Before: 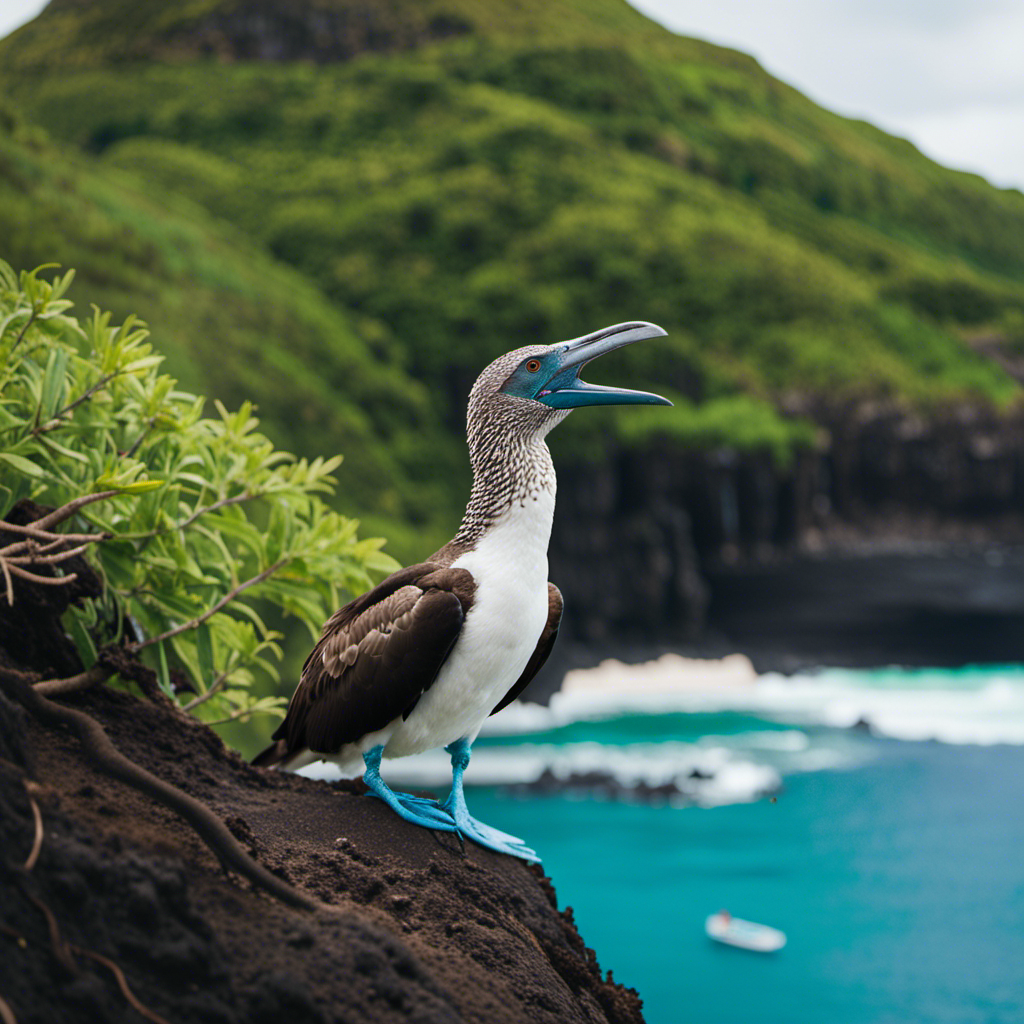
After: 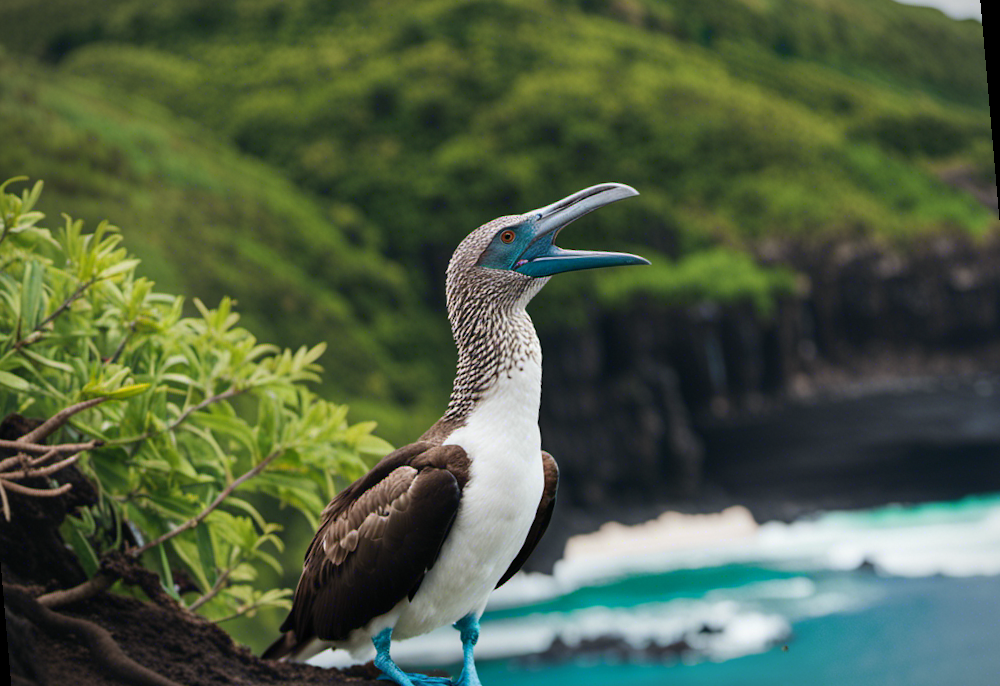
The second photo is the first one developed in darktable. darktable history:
vignetting: fall-off start 100%, fall-off radius 64.94%, automatic ratio true, unbound false
crop and rotate: top 5.667%, bottom 14.937%
rotate and perspective: rotation -5°, crop left 0.05, crop right 0.952, crop top 0.11, crop bottom 0.89
